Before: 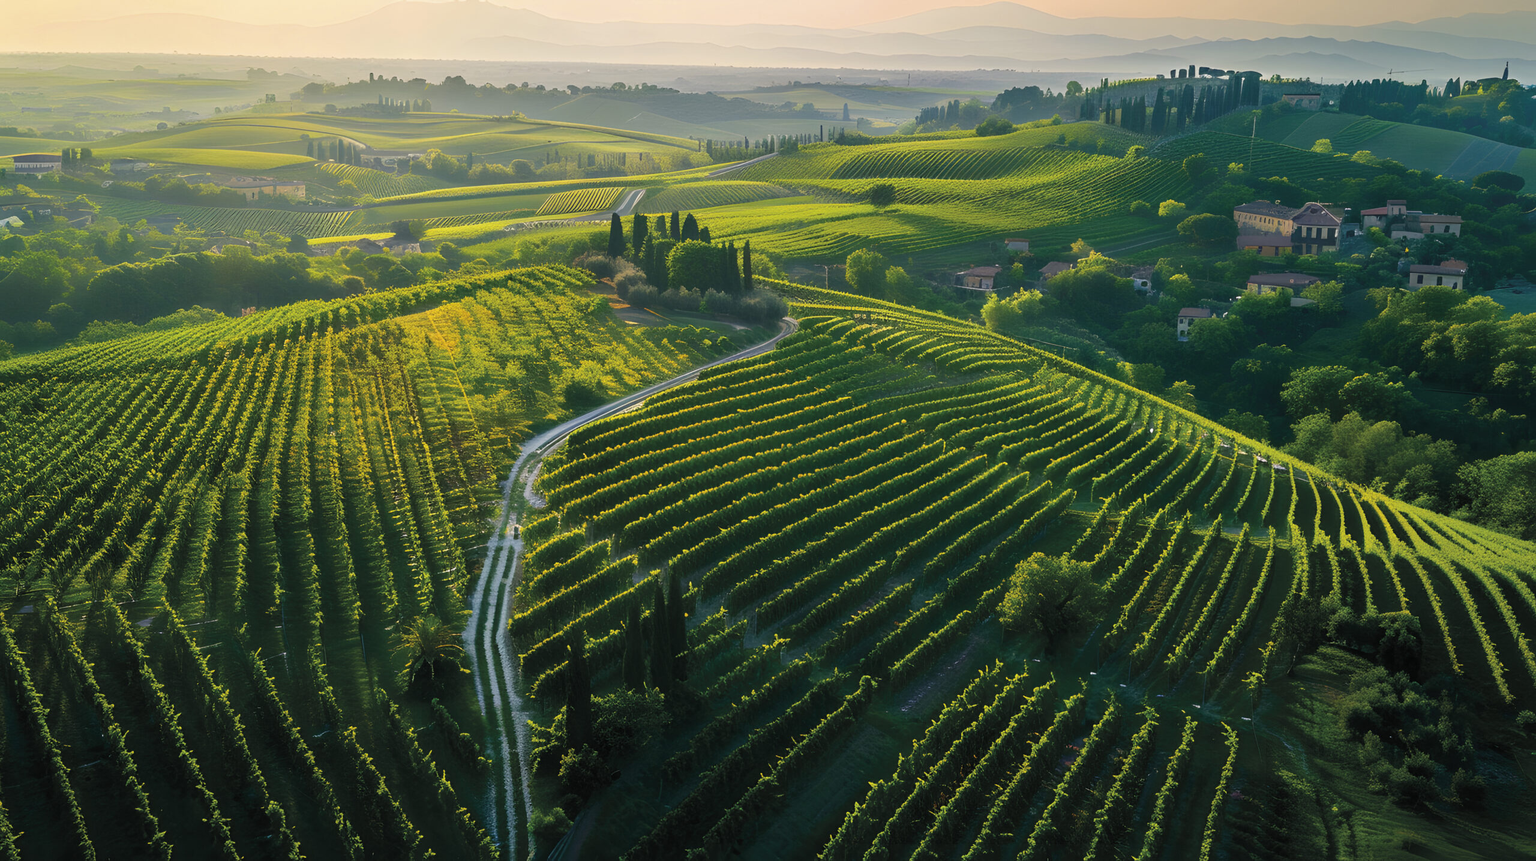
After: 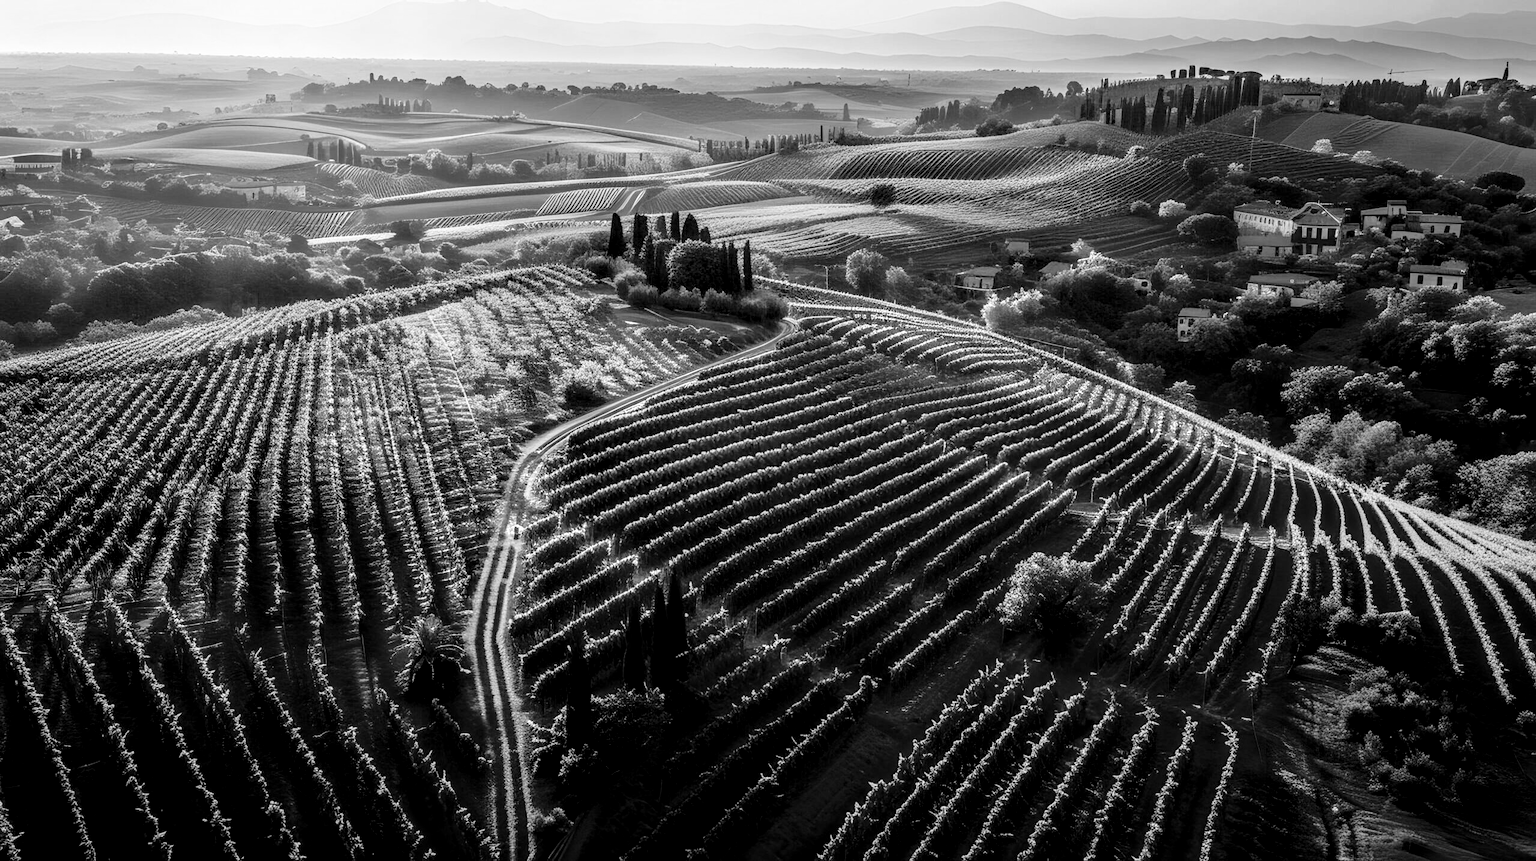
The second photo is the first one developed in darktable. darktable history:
monochrome: a 26.22, b 42.67, size 0.8
tone curve: curves: ch0 [(0, 0.029) (0.168, 0.142) (0.359, 0.44) (0.469, 0.544) (0.634, 0.722) (0.858, 0.903) (1, 0.968)]; ch1 [(0, 0) (0.437, 0.453) (0.472, 0.47) (0.502, 0.502) (0.54, 0.534) (0.57, 0.592) (0.618, 0.66) (0.699, 0.749) (0.859, 0.899) (1, 1)]; ch2 [(0, 0) (0.33, 0.301) (0.421, 0.443) (0.476, 0.498) (0.505, 0.503) (0.547, 0.557) (0.586, 0.634) (0.608, 0.676) (1, 1)], color space Lab, independent channels, preserve colors none
local contrast: highlights 20%, detail 197%
